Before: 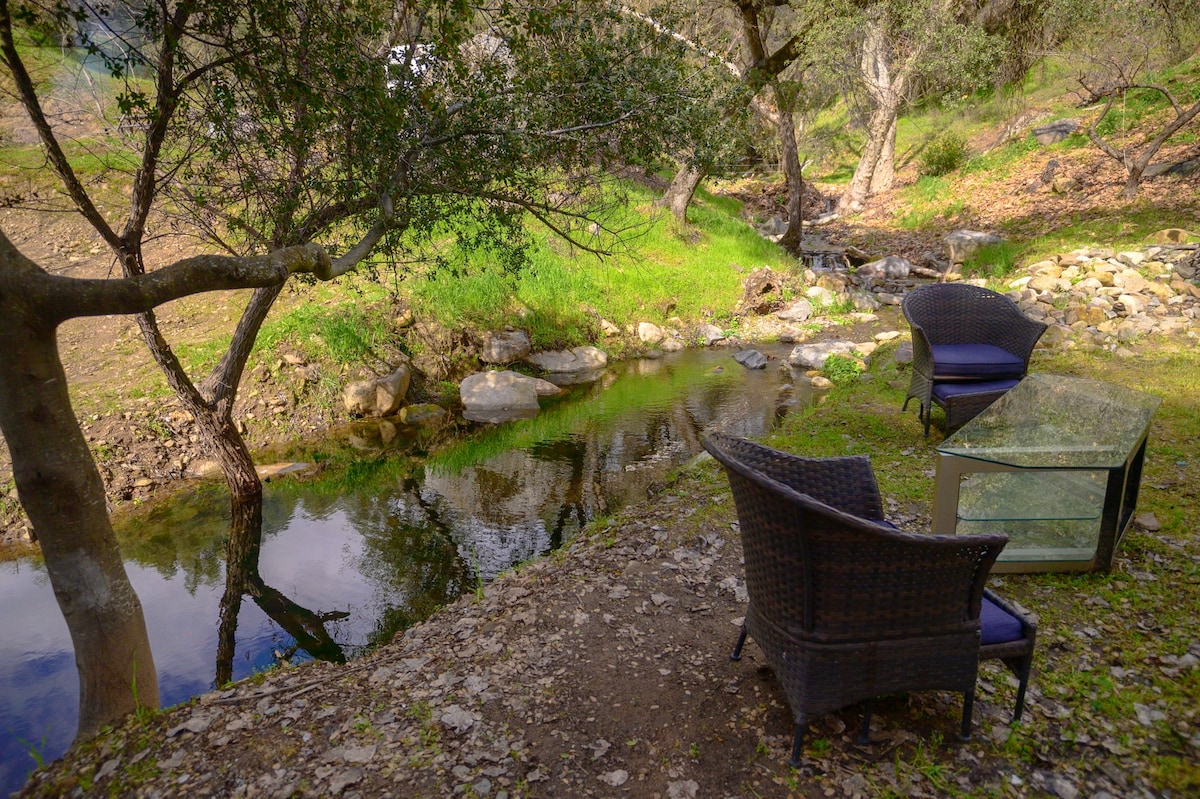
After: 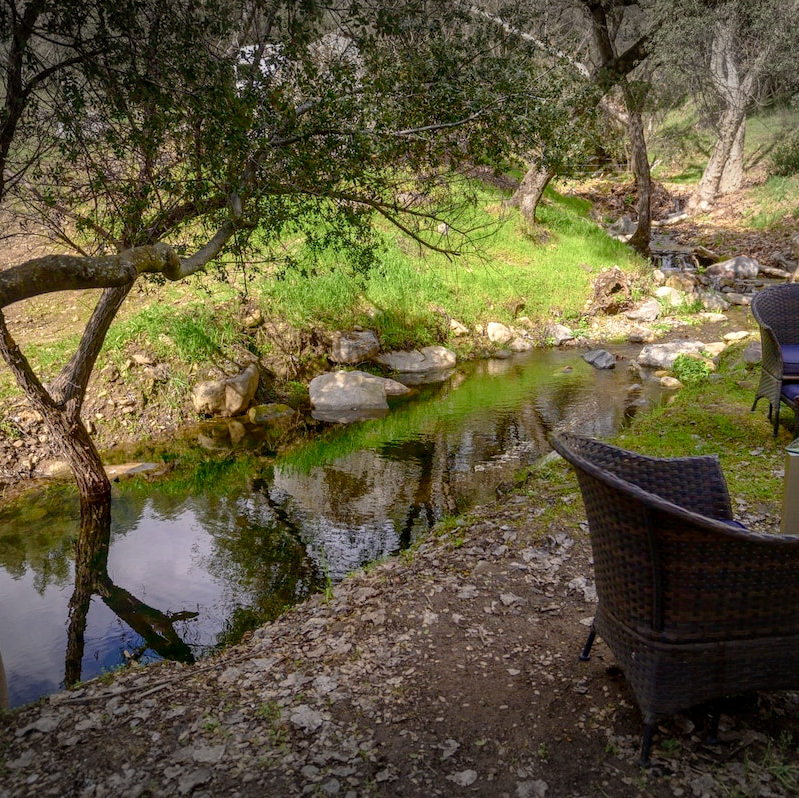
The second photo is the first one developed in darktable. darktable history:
color correction: highlights a* -0.089, highlights b* 0.077
crop and rotate: left 12.626%, right 20.758%
local contrast: on, module defaults
color balance rgb: perceptual saturation grading › global saturation 0.186%, perceptual saturation grading › highlights -19.858%, perceptual saturation grading › shadows 20.443%, global vibrance 9.942%
vignetting: fall-off start 99.27%, width/height ratio 1.325, unbound false
